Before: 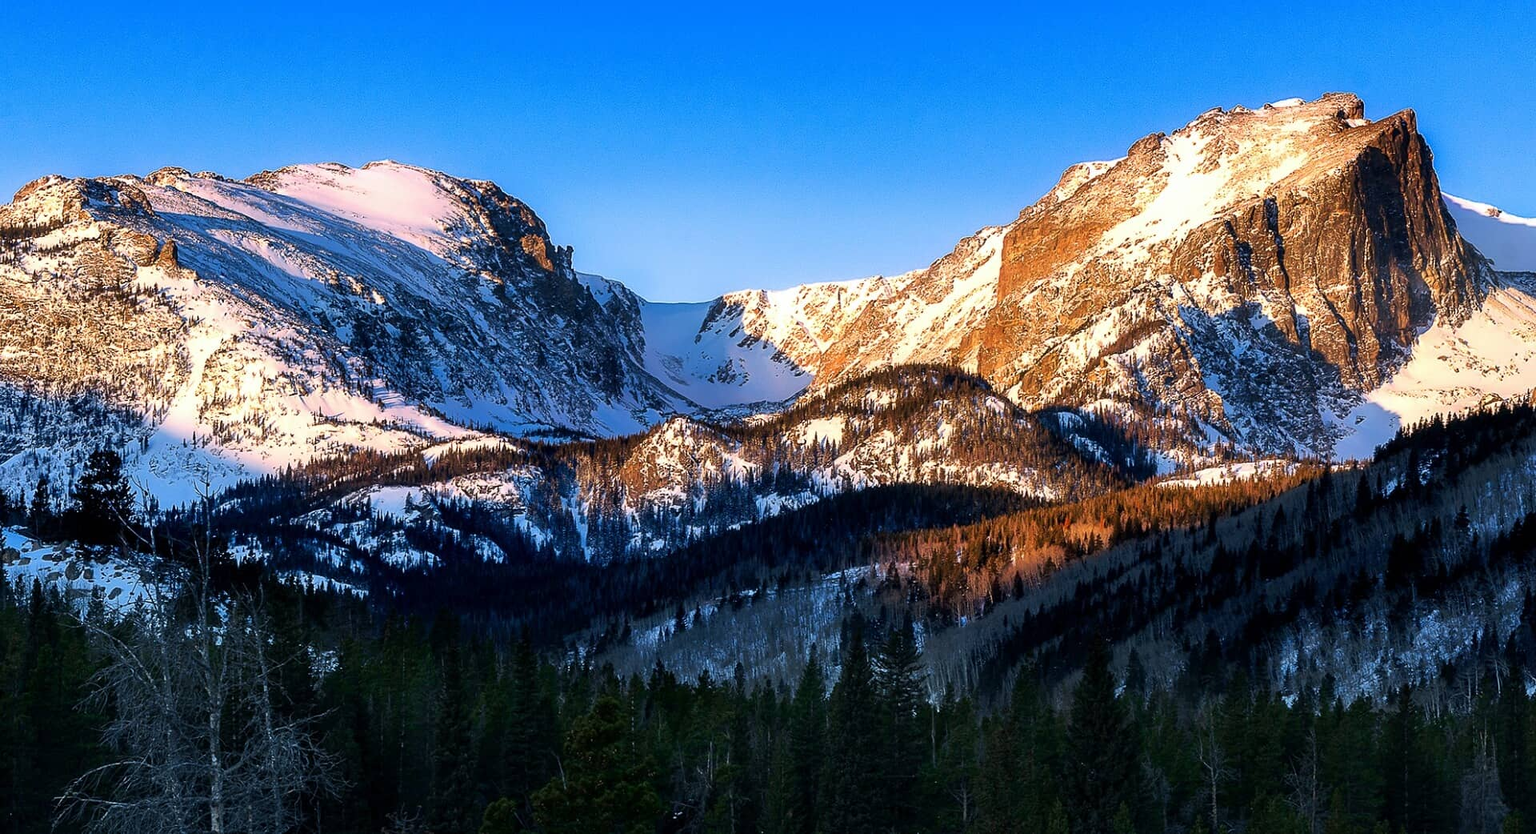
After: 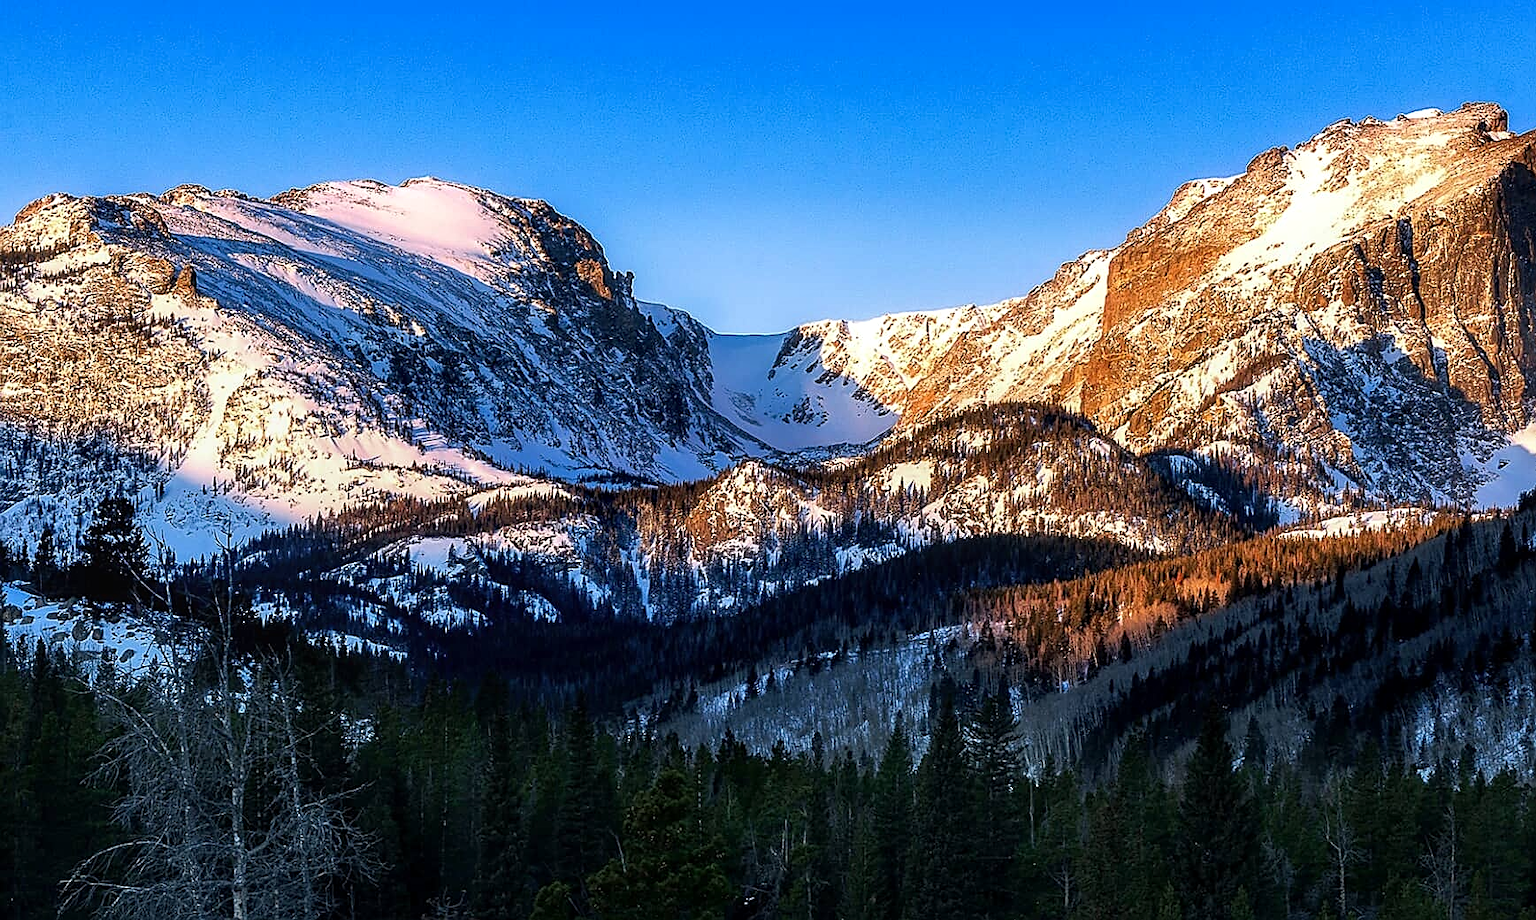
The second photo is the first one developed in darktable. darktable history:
crop: right 9.513%, bottom 0.024%
local contrast: on, module defaults
sharpen: amount 0.541
